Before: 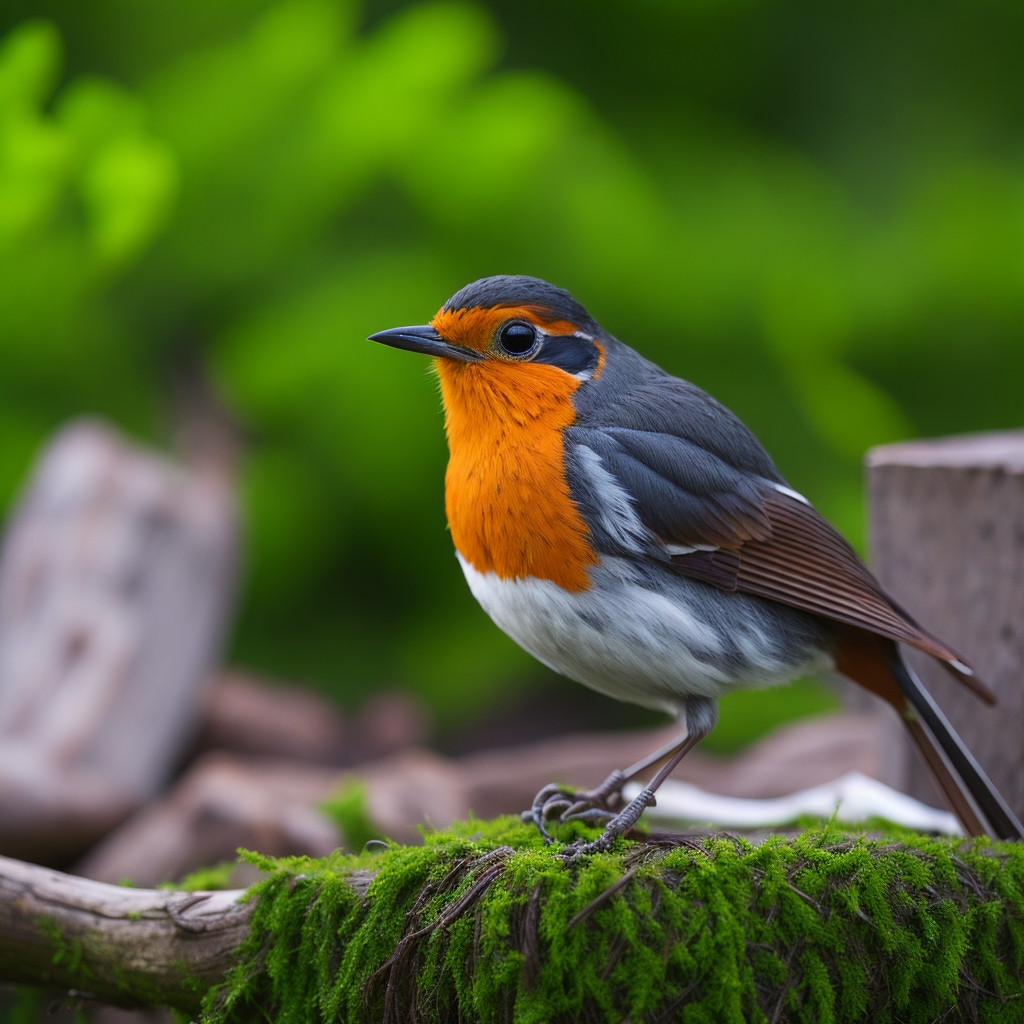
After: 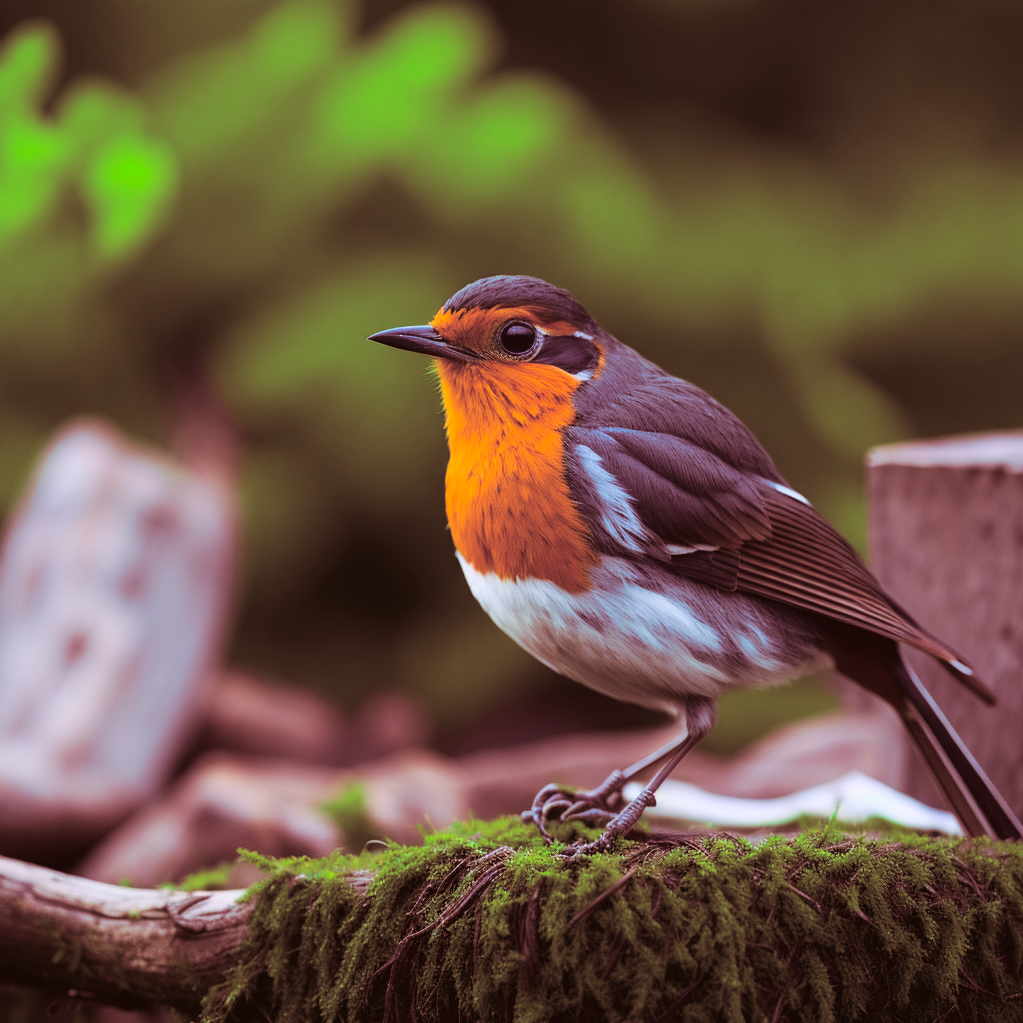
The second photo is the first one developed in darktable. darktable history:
color balance rgb: perceptual saturation grading › global saturation 20%, perceptual saturation grading › highlights 2.68%, perceptual saturation grading › shadows 50%
tone curve: curves: ch0 [(0, 0.039) (0.104, 0.094) (0.285, 0.301) (0.689, 0.764) (0.89, 0.926) (0.994, 0.971)]; ch1 [(0, 0) (0.337, 0.249) (0.437, 0.411) (0.485, 0.487) (0.515, 0.514) (0.566, 0.563) (0.641, 0.655) (1, 1)]; ch2 [(0, 0) (0.314, 0.301) (0.421, 0.411) (0.502, 0.505) (0.528, 0.54) (0.557, 0.555) (0.612, 0.583) (0.722, 0.67) (1, 1)], color space Lab, independent channels, preserve colors none
split-toning: highlights › hue 187.2°, highlights › saturation 0.83, balance -68.05, compress 56.43%
